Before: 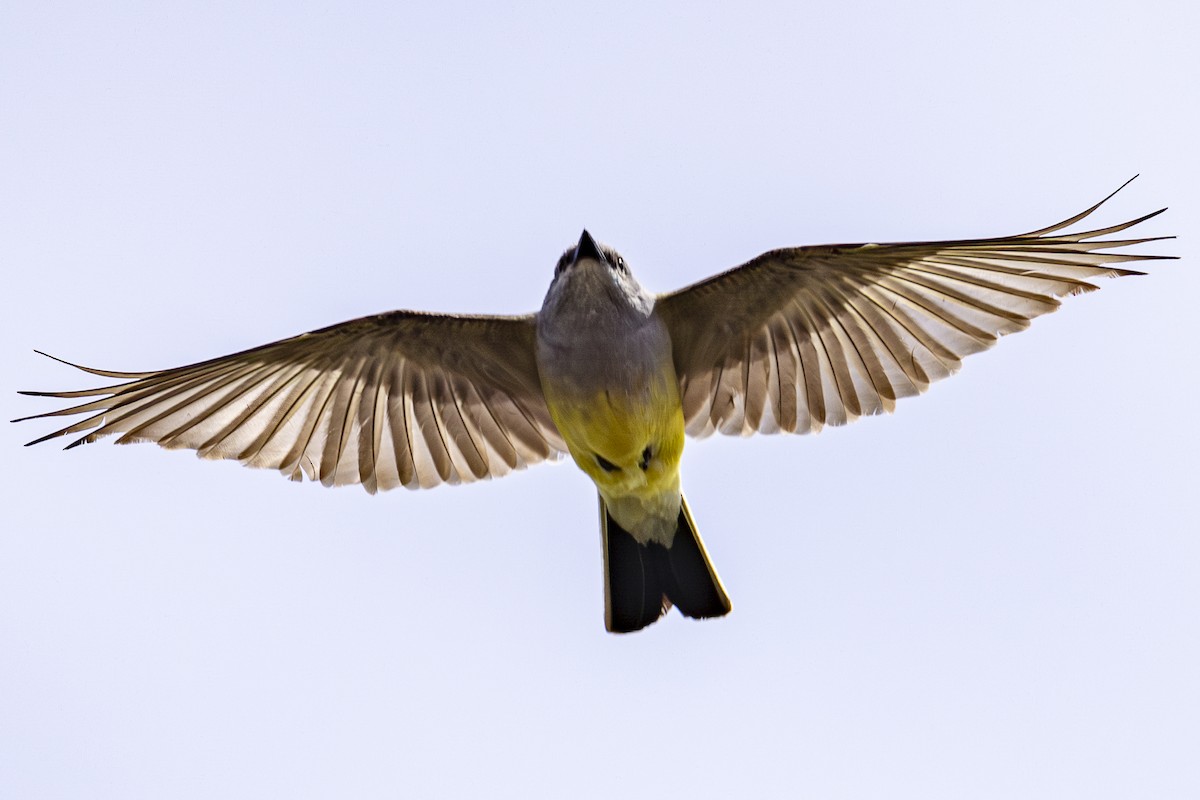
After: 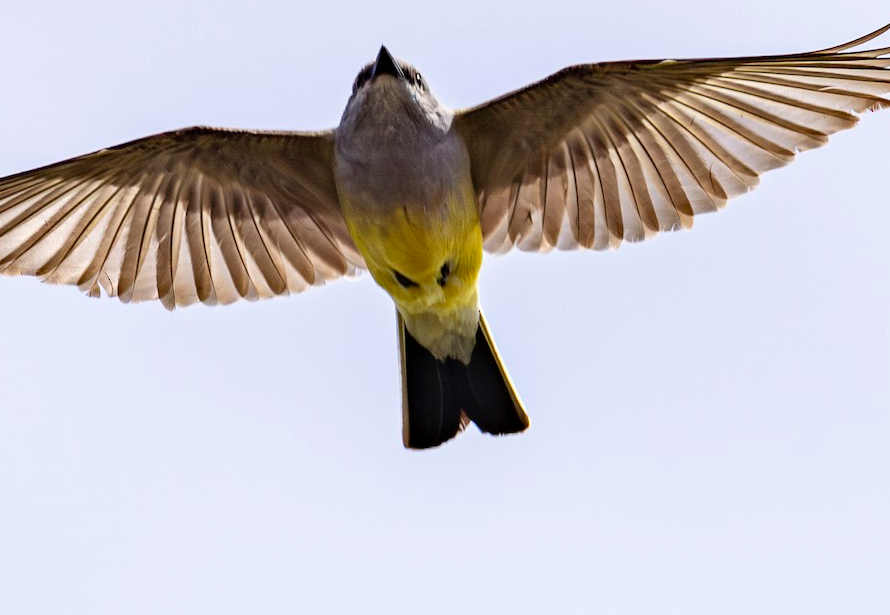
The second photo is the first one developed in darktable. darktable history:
crop: left 16.849%, top 23.117%, right 8.978%
